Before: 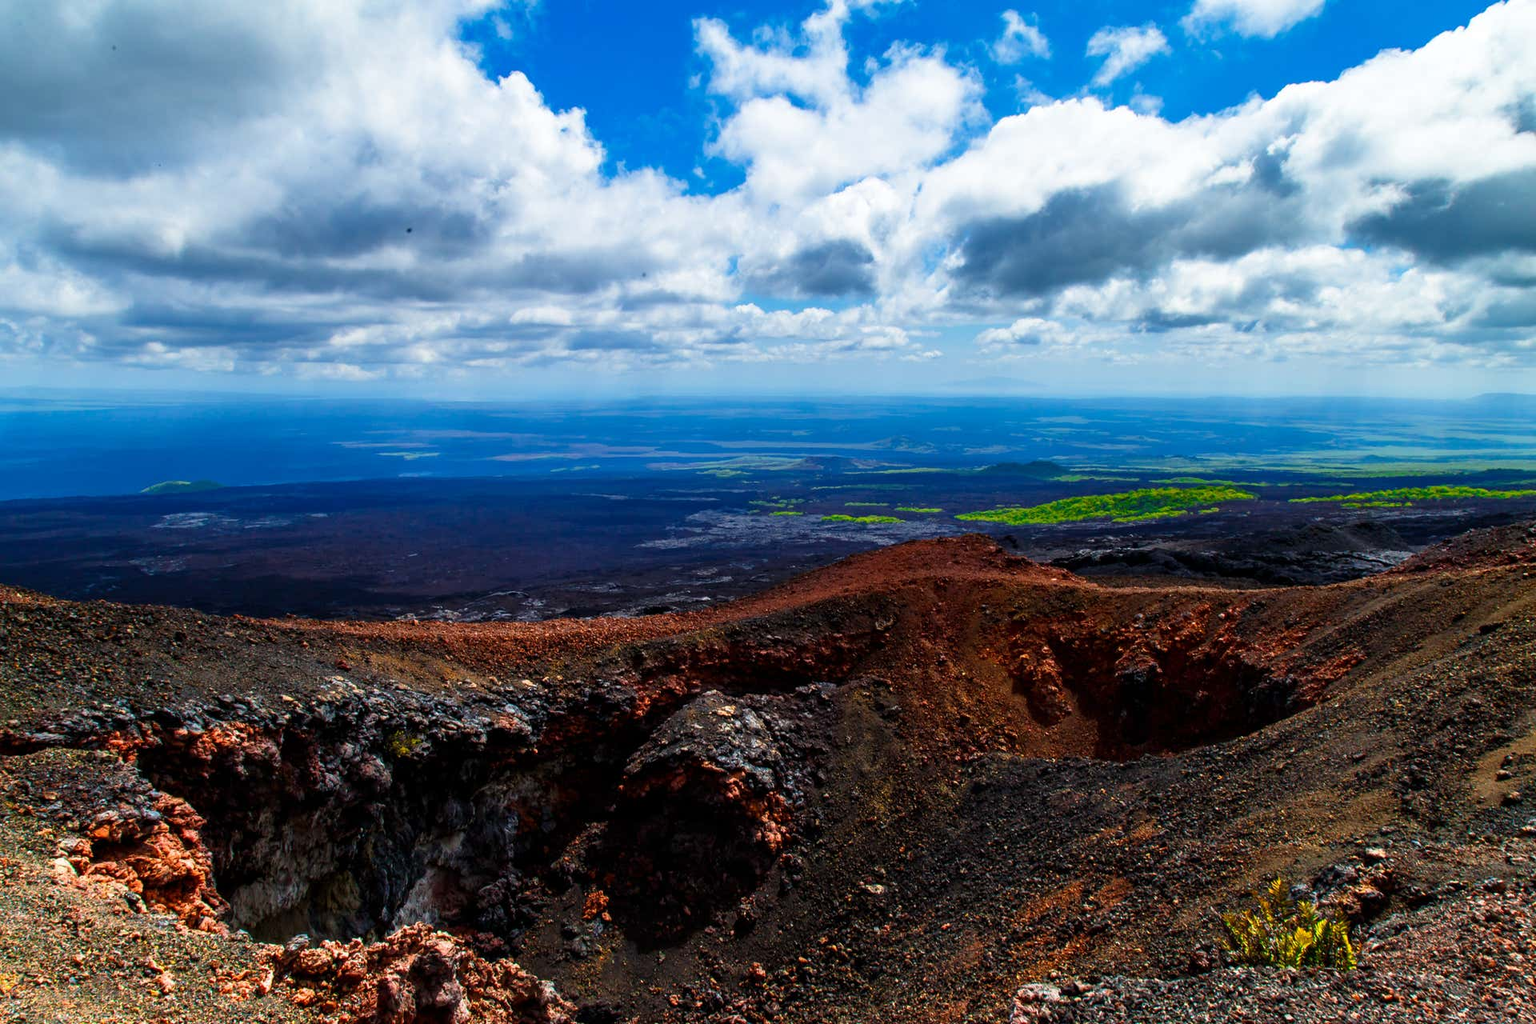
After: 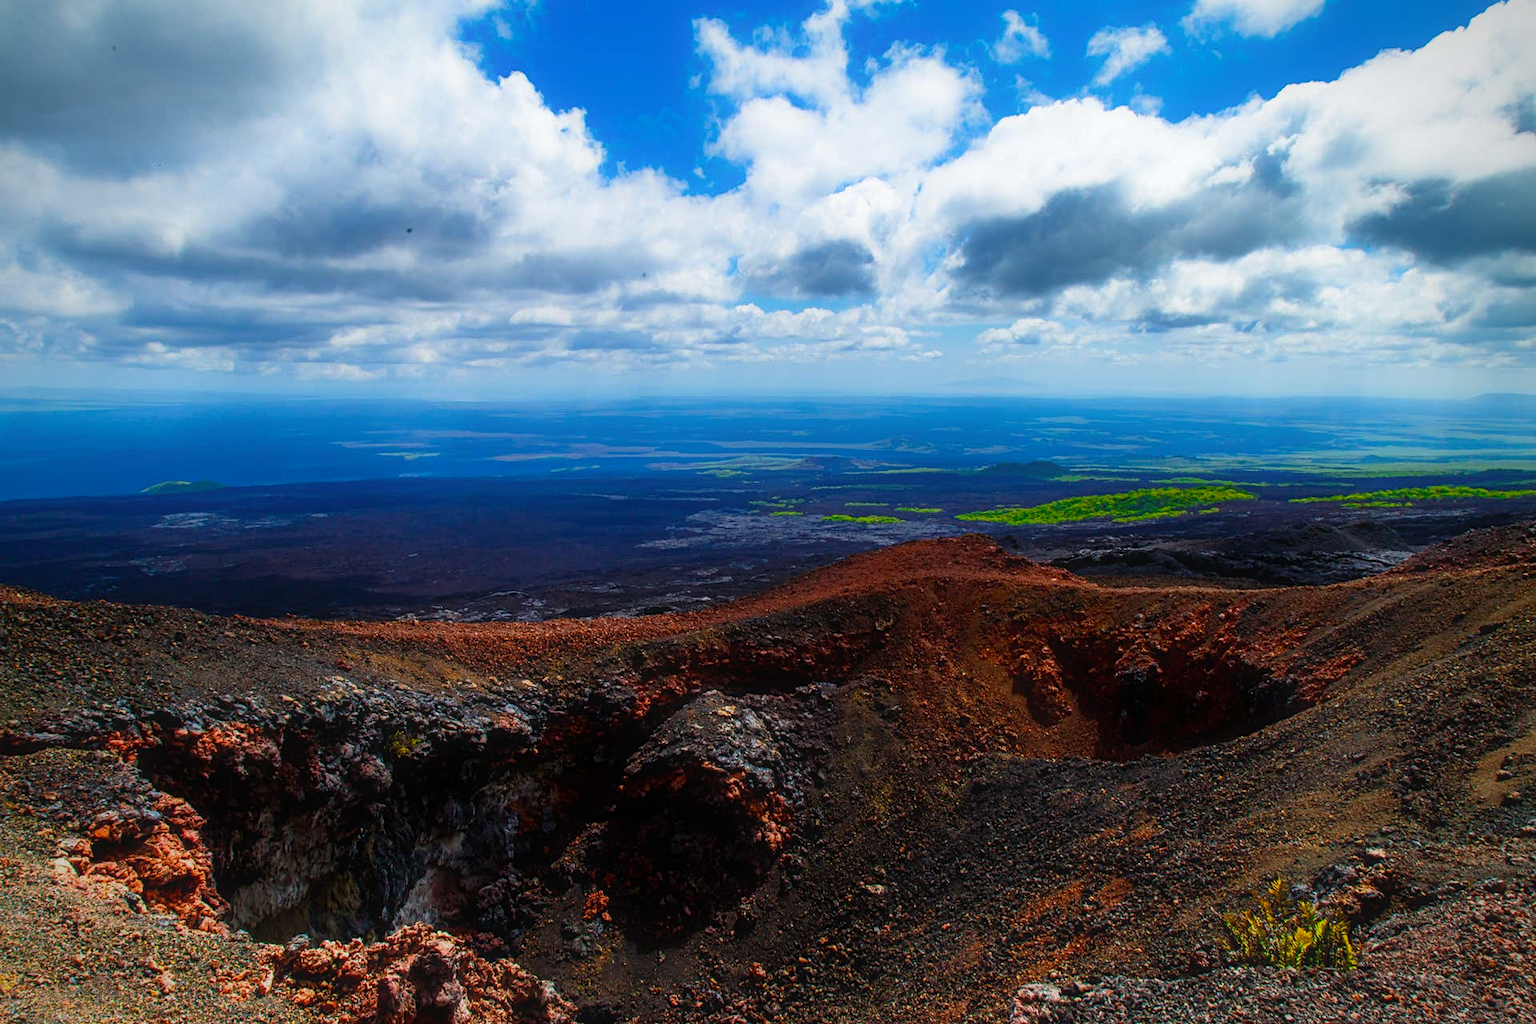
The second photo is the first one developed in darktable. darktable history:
vignetting: saturation 0, unbound false
contrast equalizer: y [[0.5, 0.496, 0.435, 0.435, 0.496, 0.5], [0.5 ×6], [0.5 ×6], [0 ×6], [0 ×6]]
